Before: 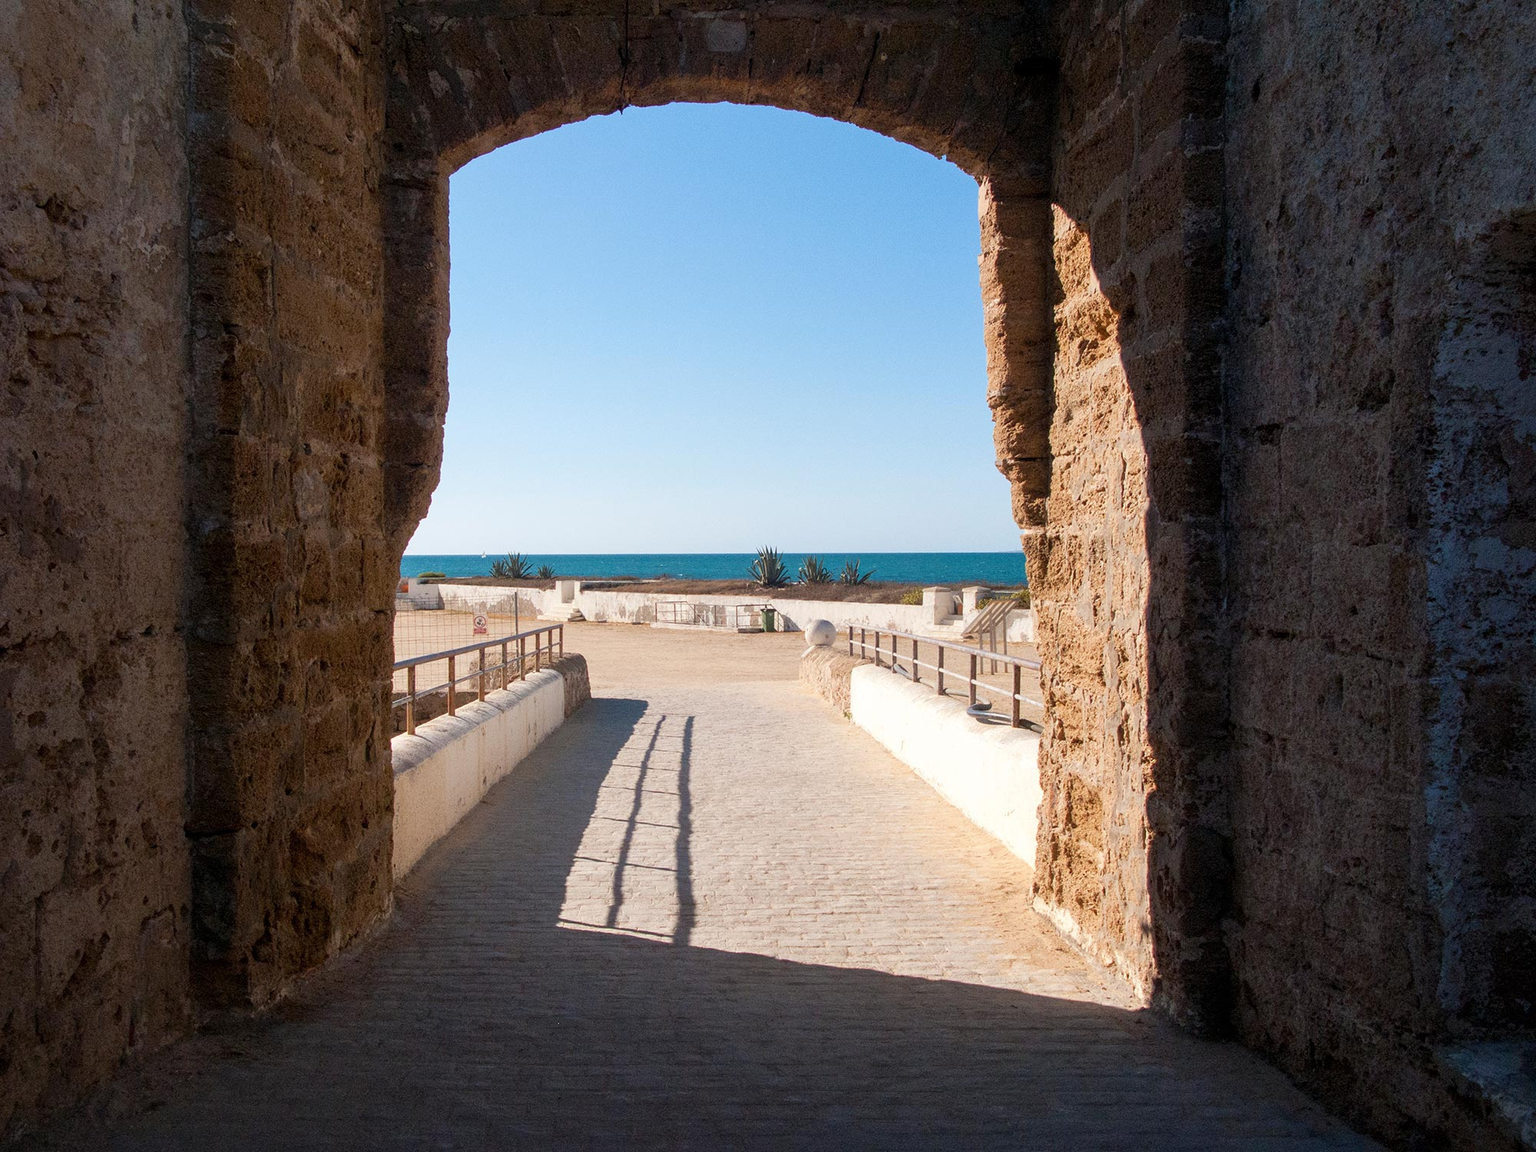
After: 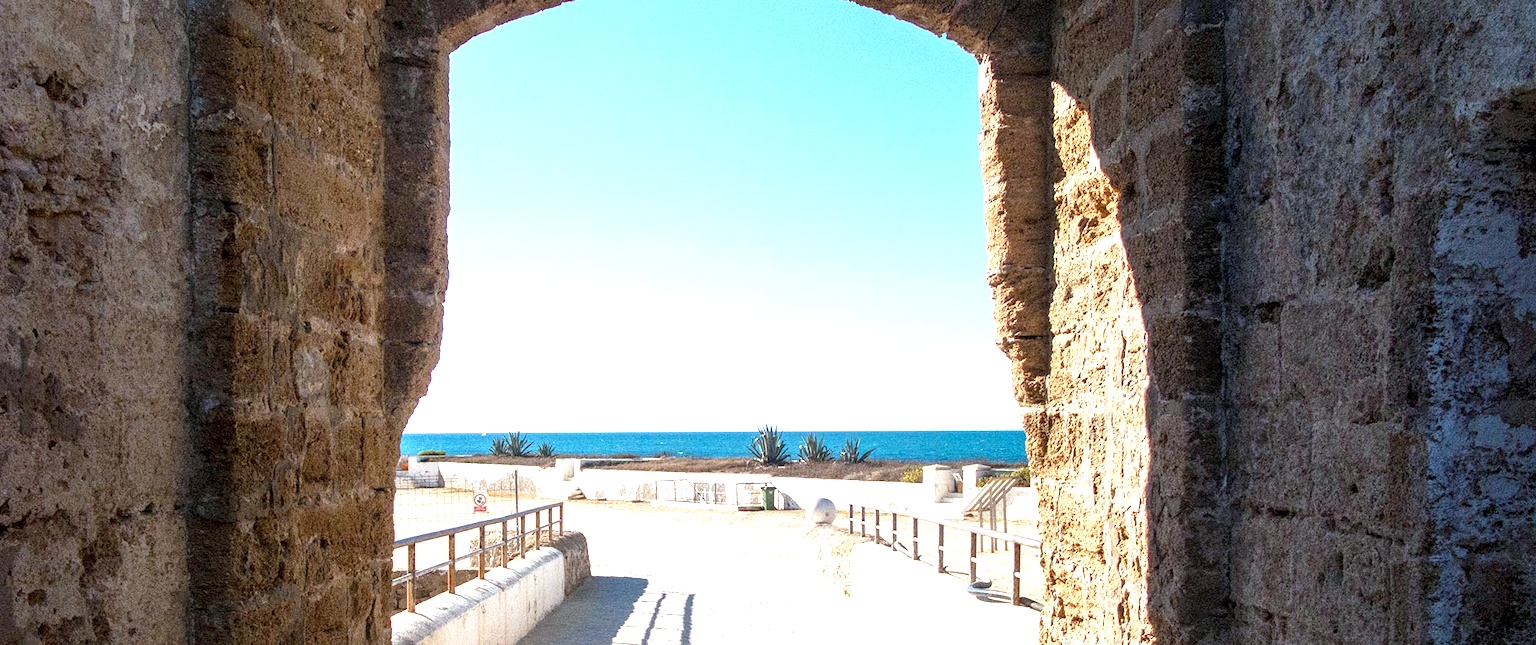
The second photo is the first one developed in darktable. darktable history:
exposure: black level correction 0, exposure 1.2 EV, compensate exposure bias true, compensate highlight preservation false
white balance: red 0.925, blue 1.046
tone equalizer: on, module defaults
crop and rotate: top 10.605%, bottom 33.274%
local contrast: detail 130%
